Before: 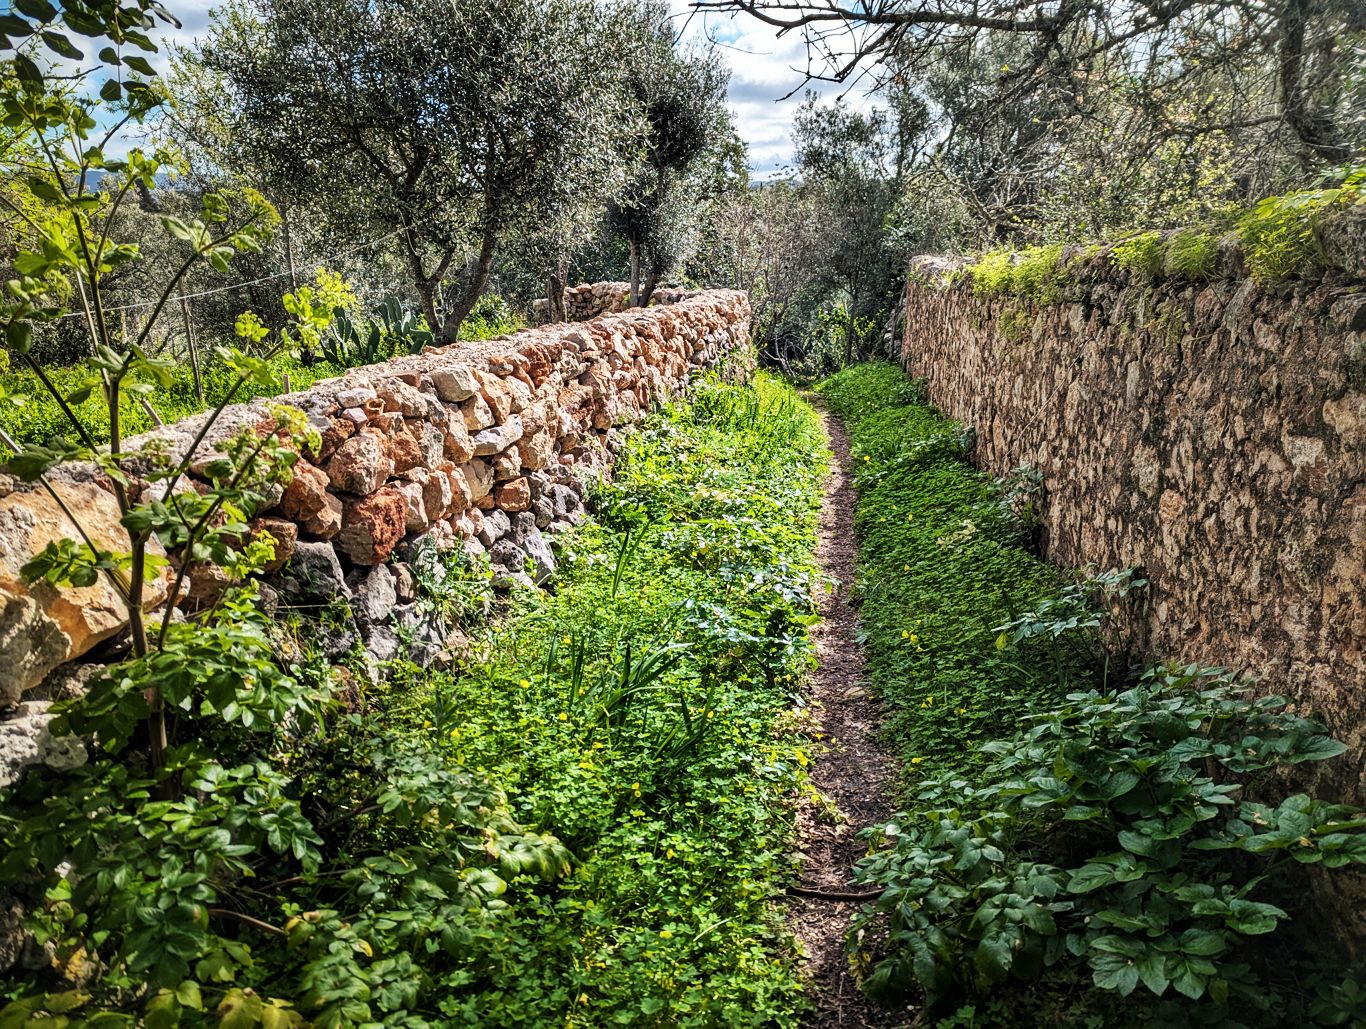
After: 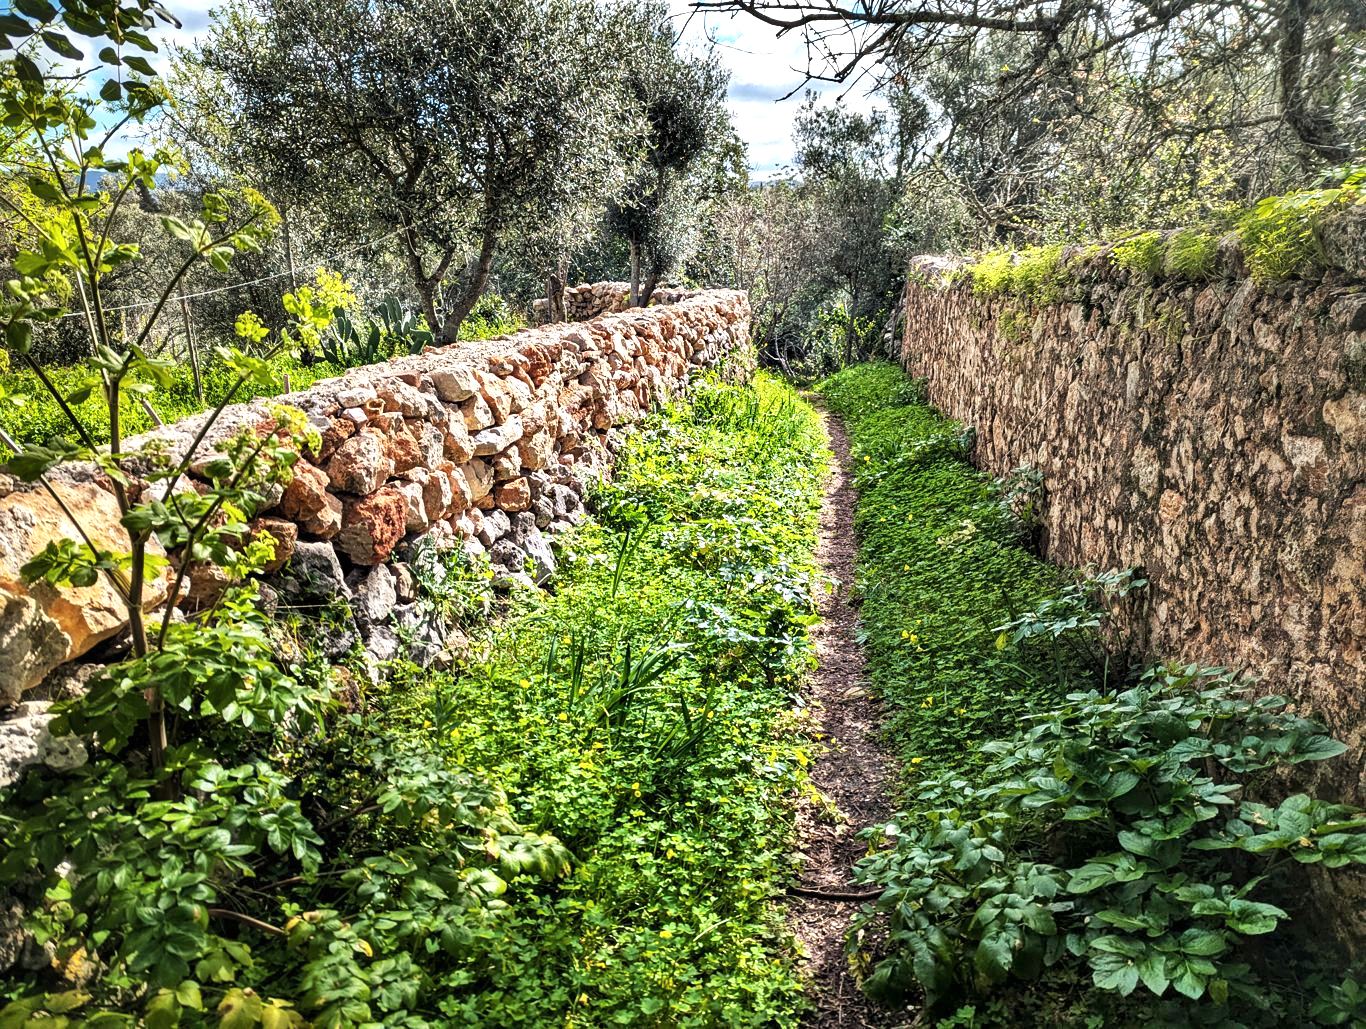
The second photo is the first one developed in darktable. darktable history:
shadows and highlights: white point adjustment 0.05, highlights color adjustment 55.9%, soften with gaussian
exposure: exposure 0.493 EV, compensate highlight preservation false
